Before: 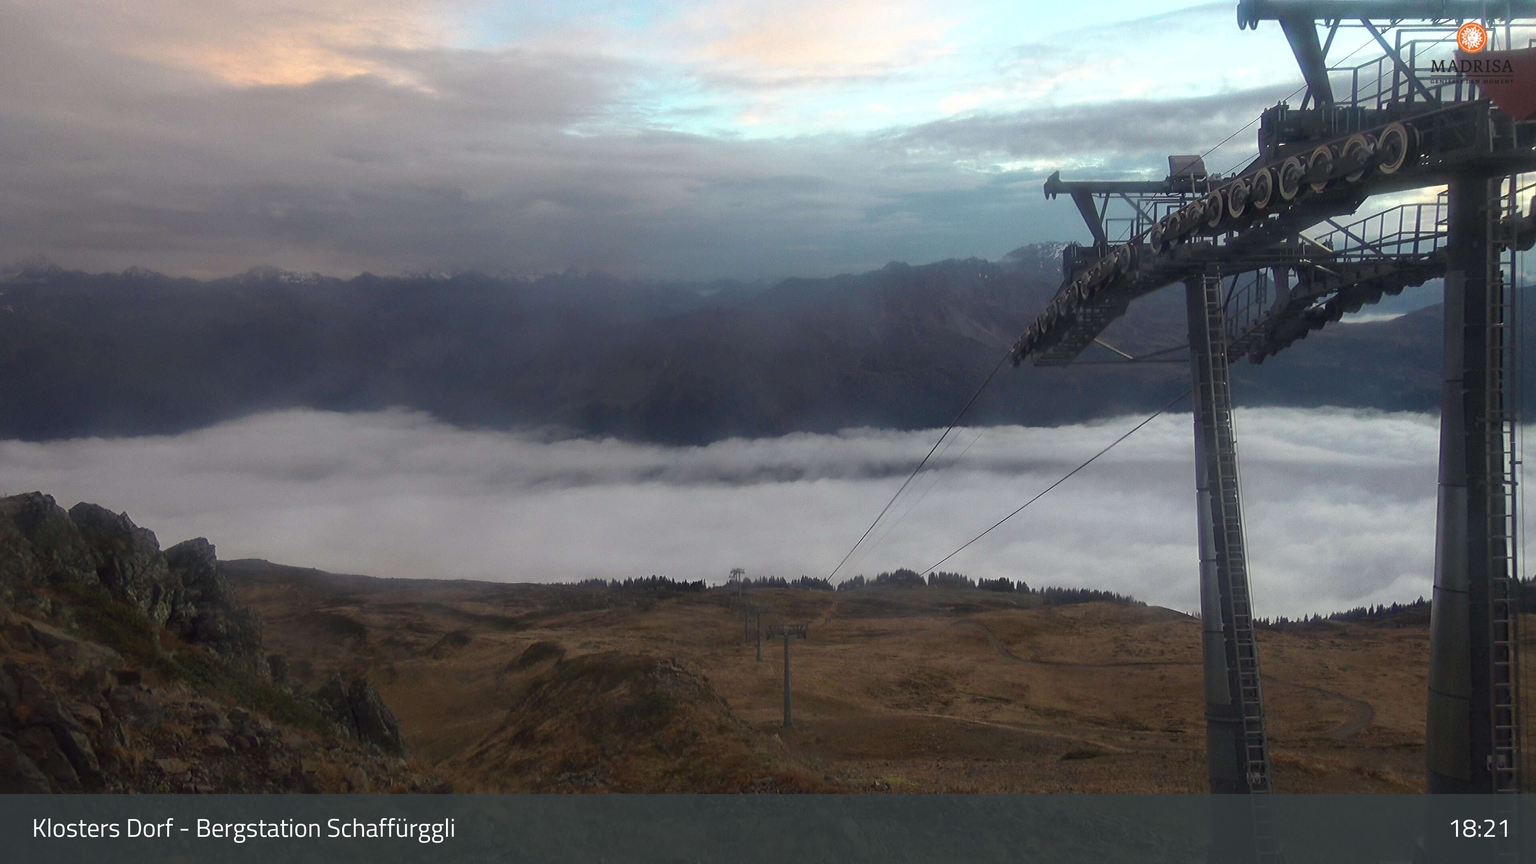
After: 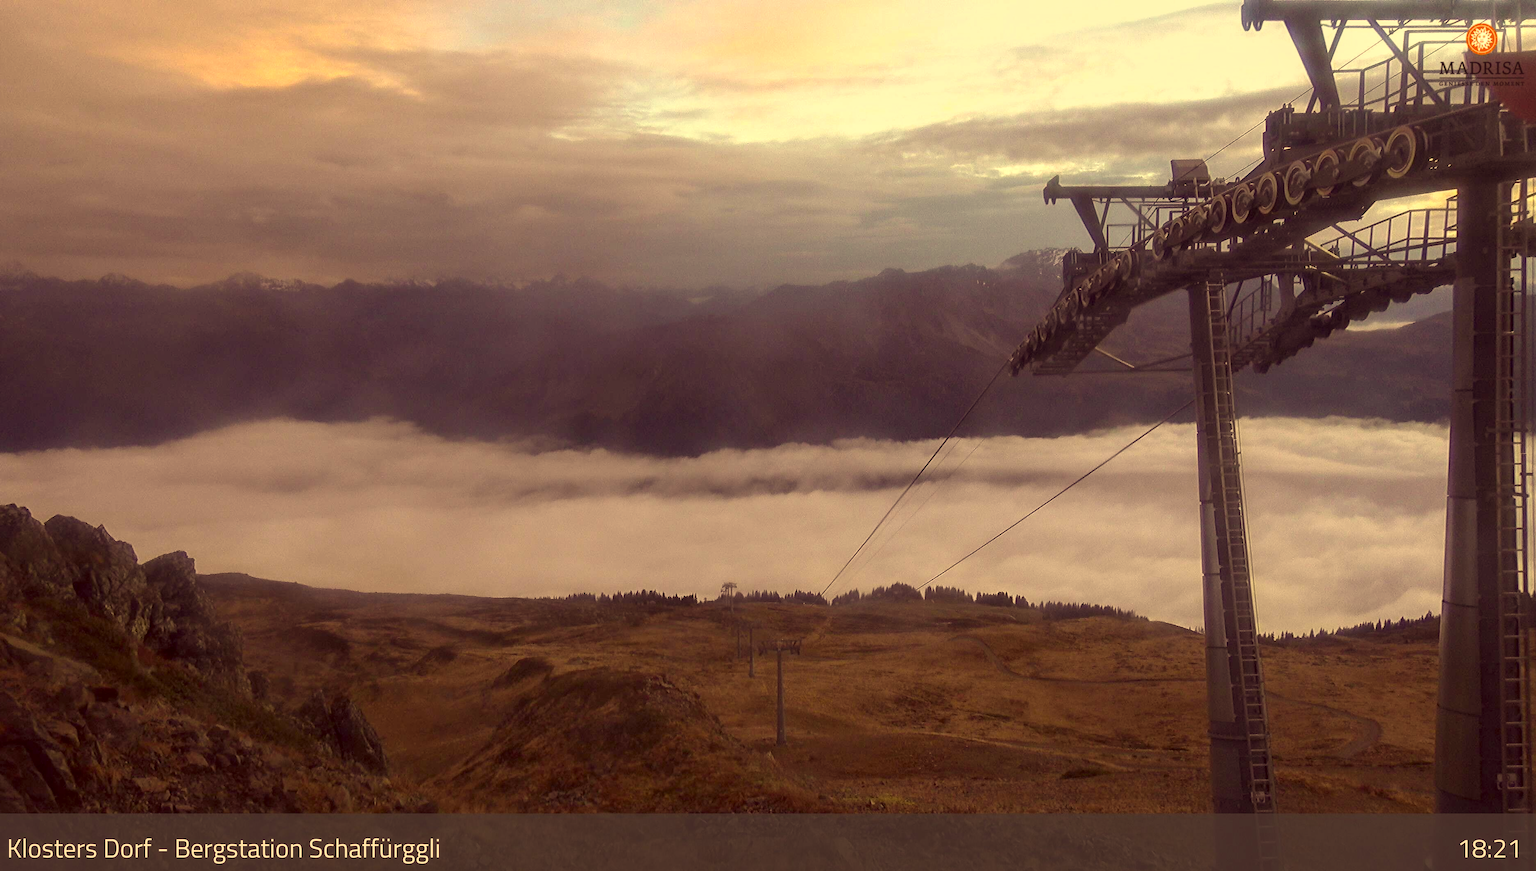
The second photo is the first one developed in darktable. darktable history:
local contrast: on, module defaults
color correction: highlights a* 10.13, highlights b* 39.07, shadows a* 14.68, shadows b* 3.56
crop and rotate: left 1.673%, right 0.684%, bottom 1.513%
